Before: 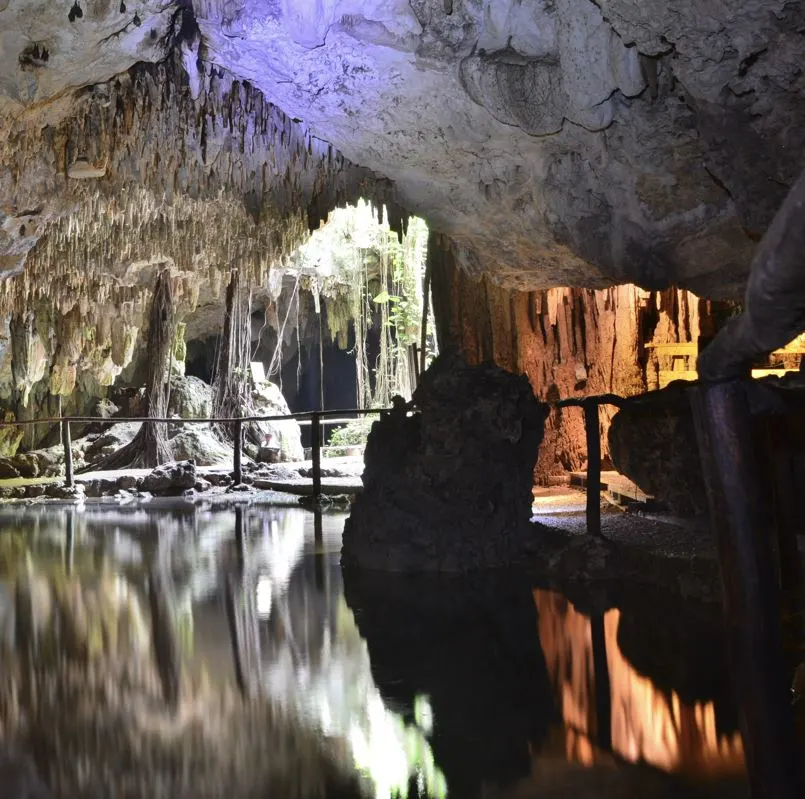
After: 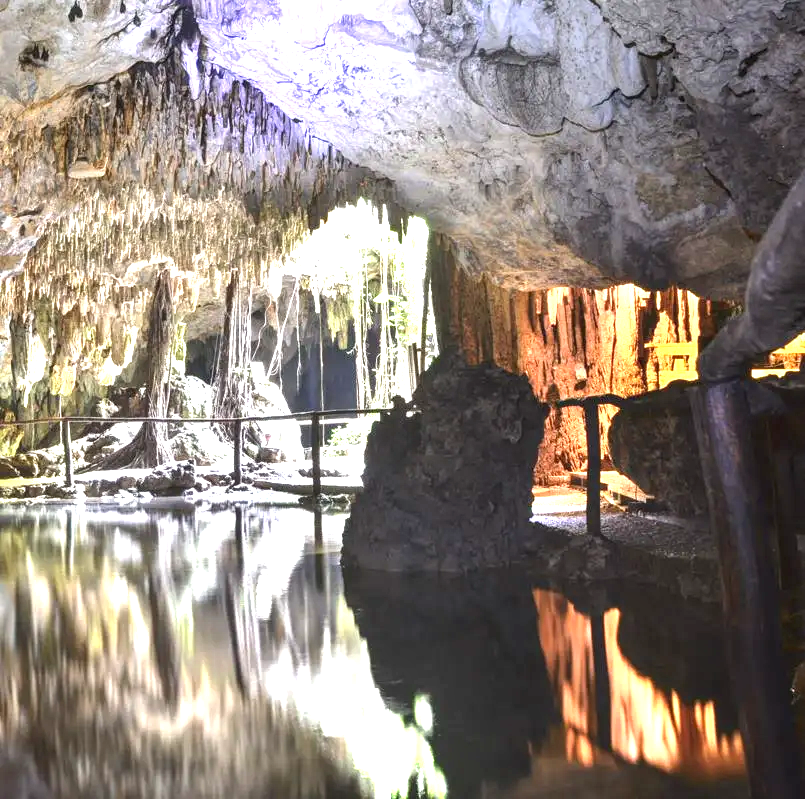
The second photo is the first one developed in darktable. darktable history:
exposure: black level correction 0, exposure 1.517 EV, compensate highlight preservation false
local contrast: on, module defaults
